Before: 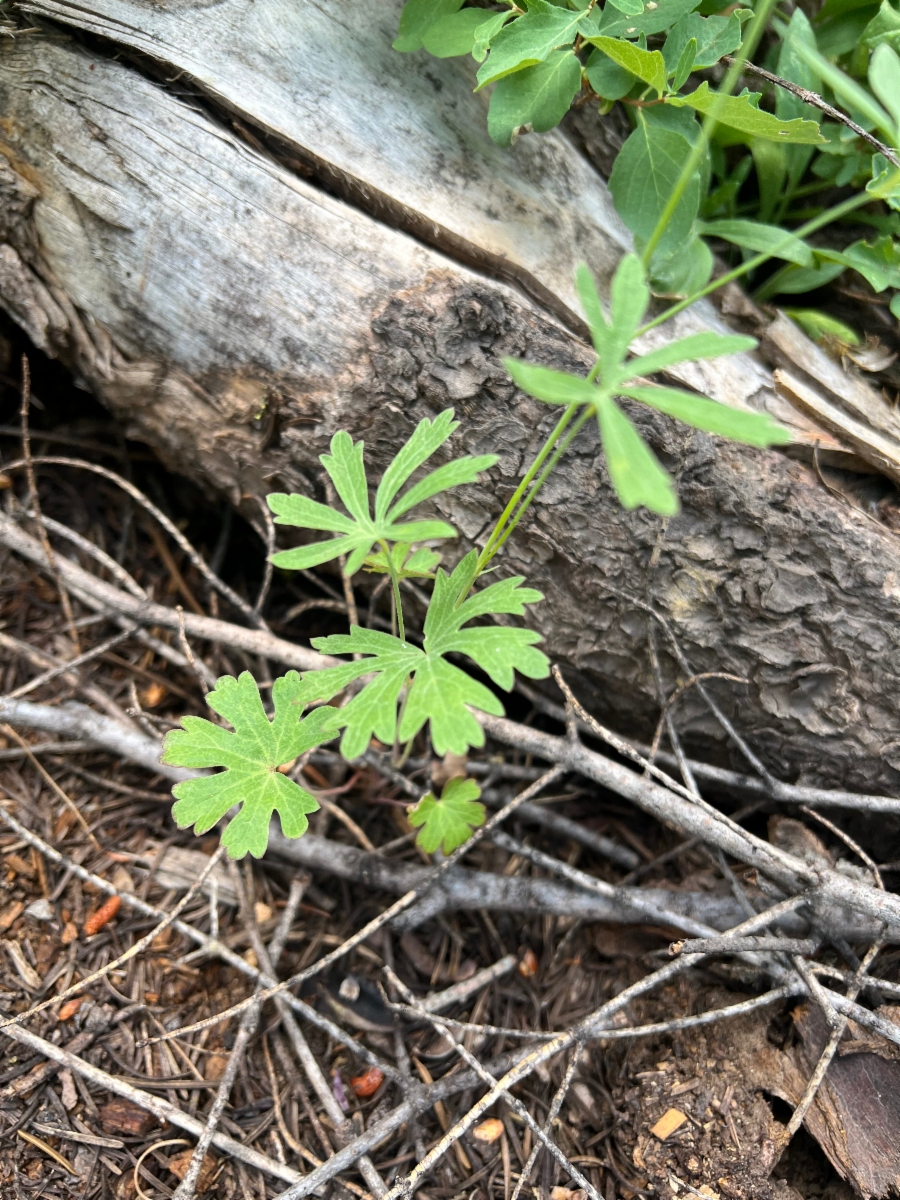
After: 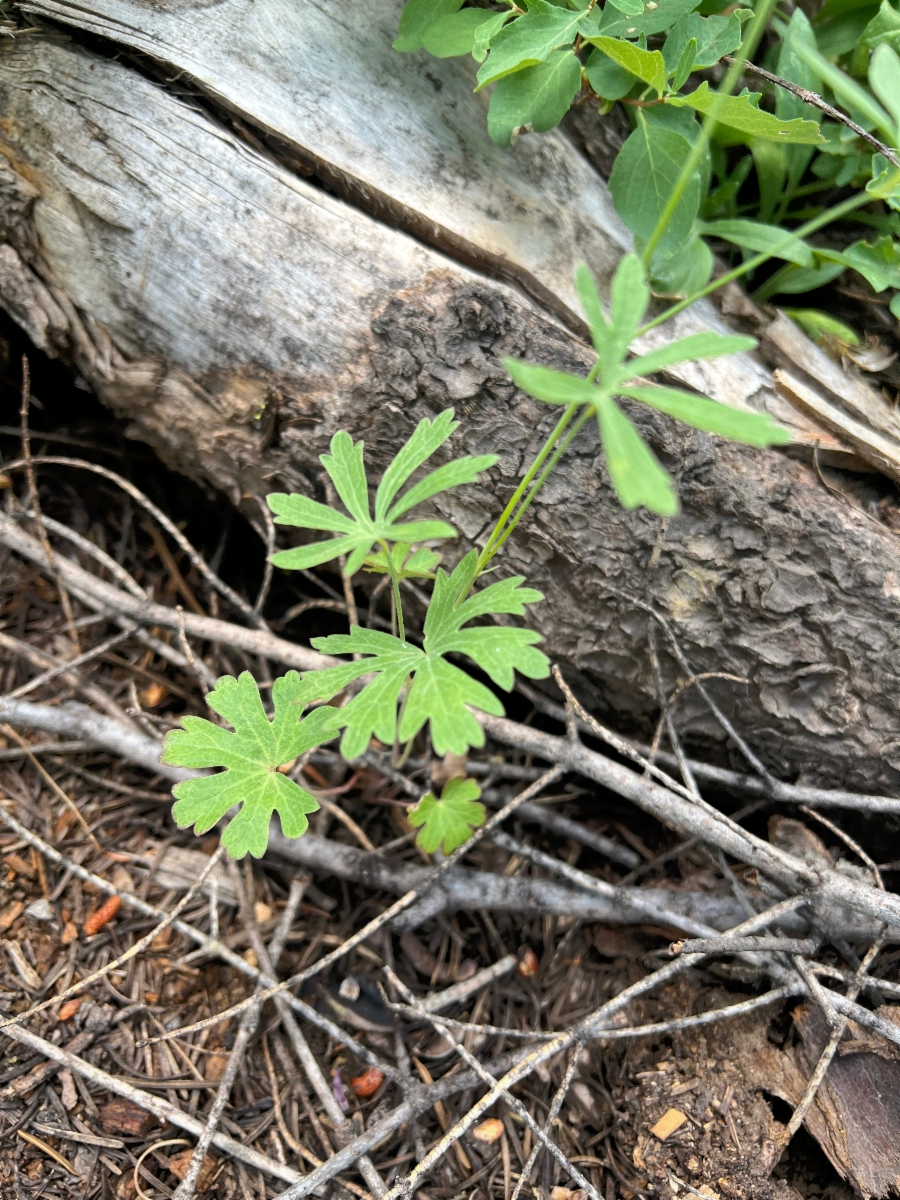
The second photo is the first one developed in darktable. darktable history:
tone equalizer: -8 EV -1.83 EV, -7 EV -1.15 EV, -6 EV -1.59 EV
